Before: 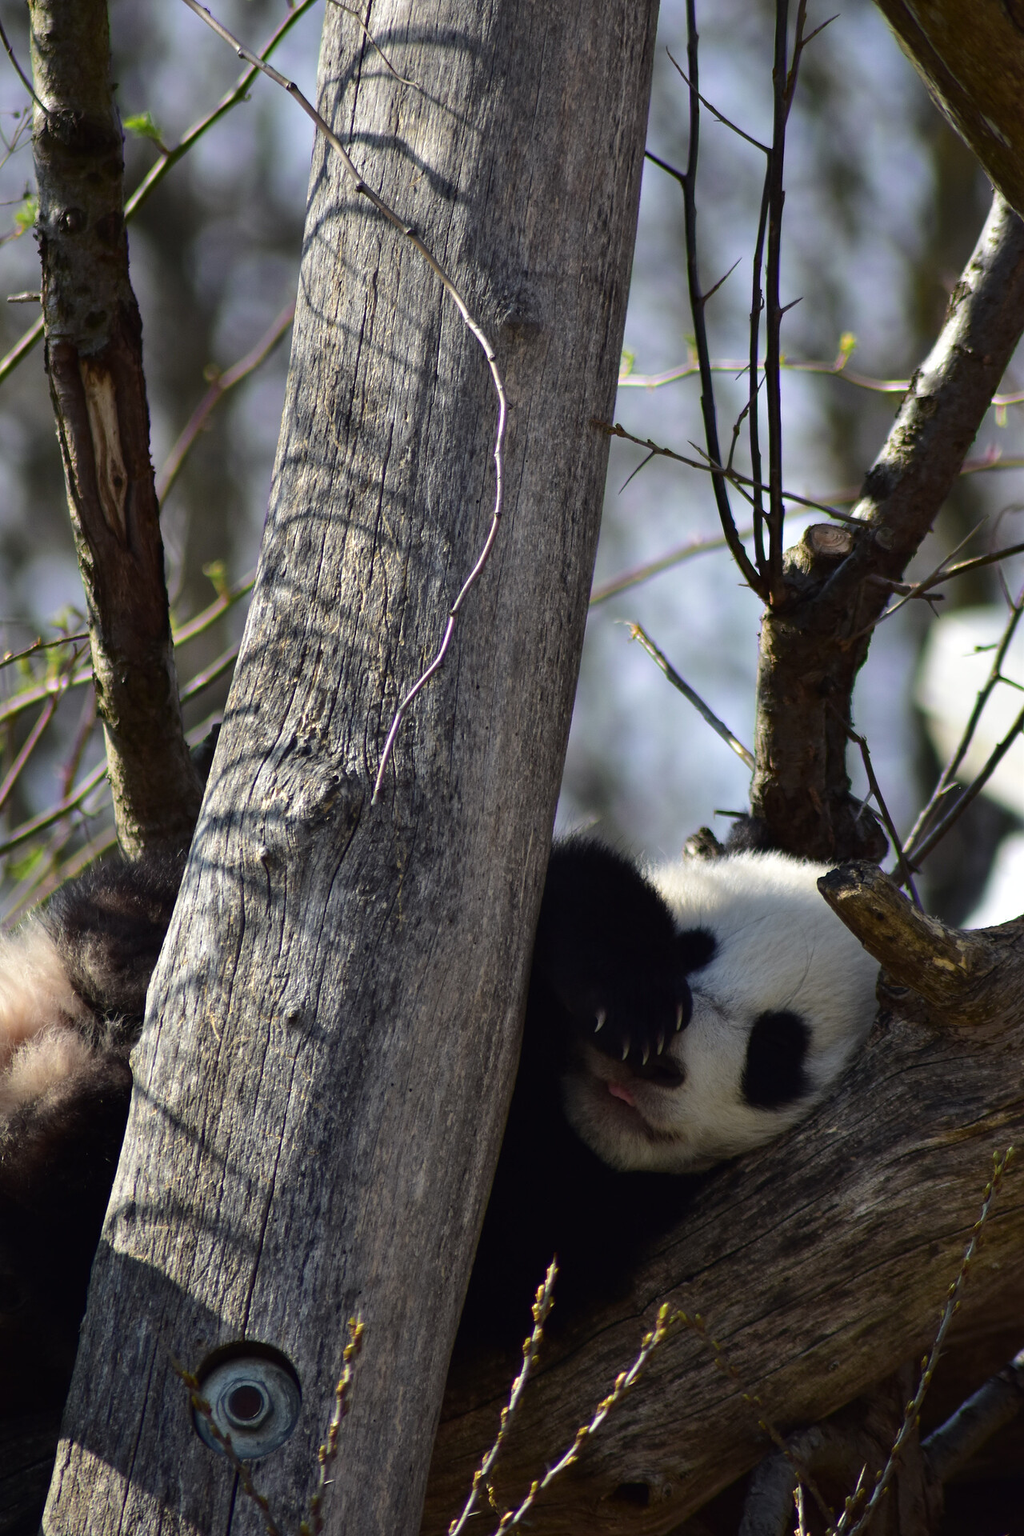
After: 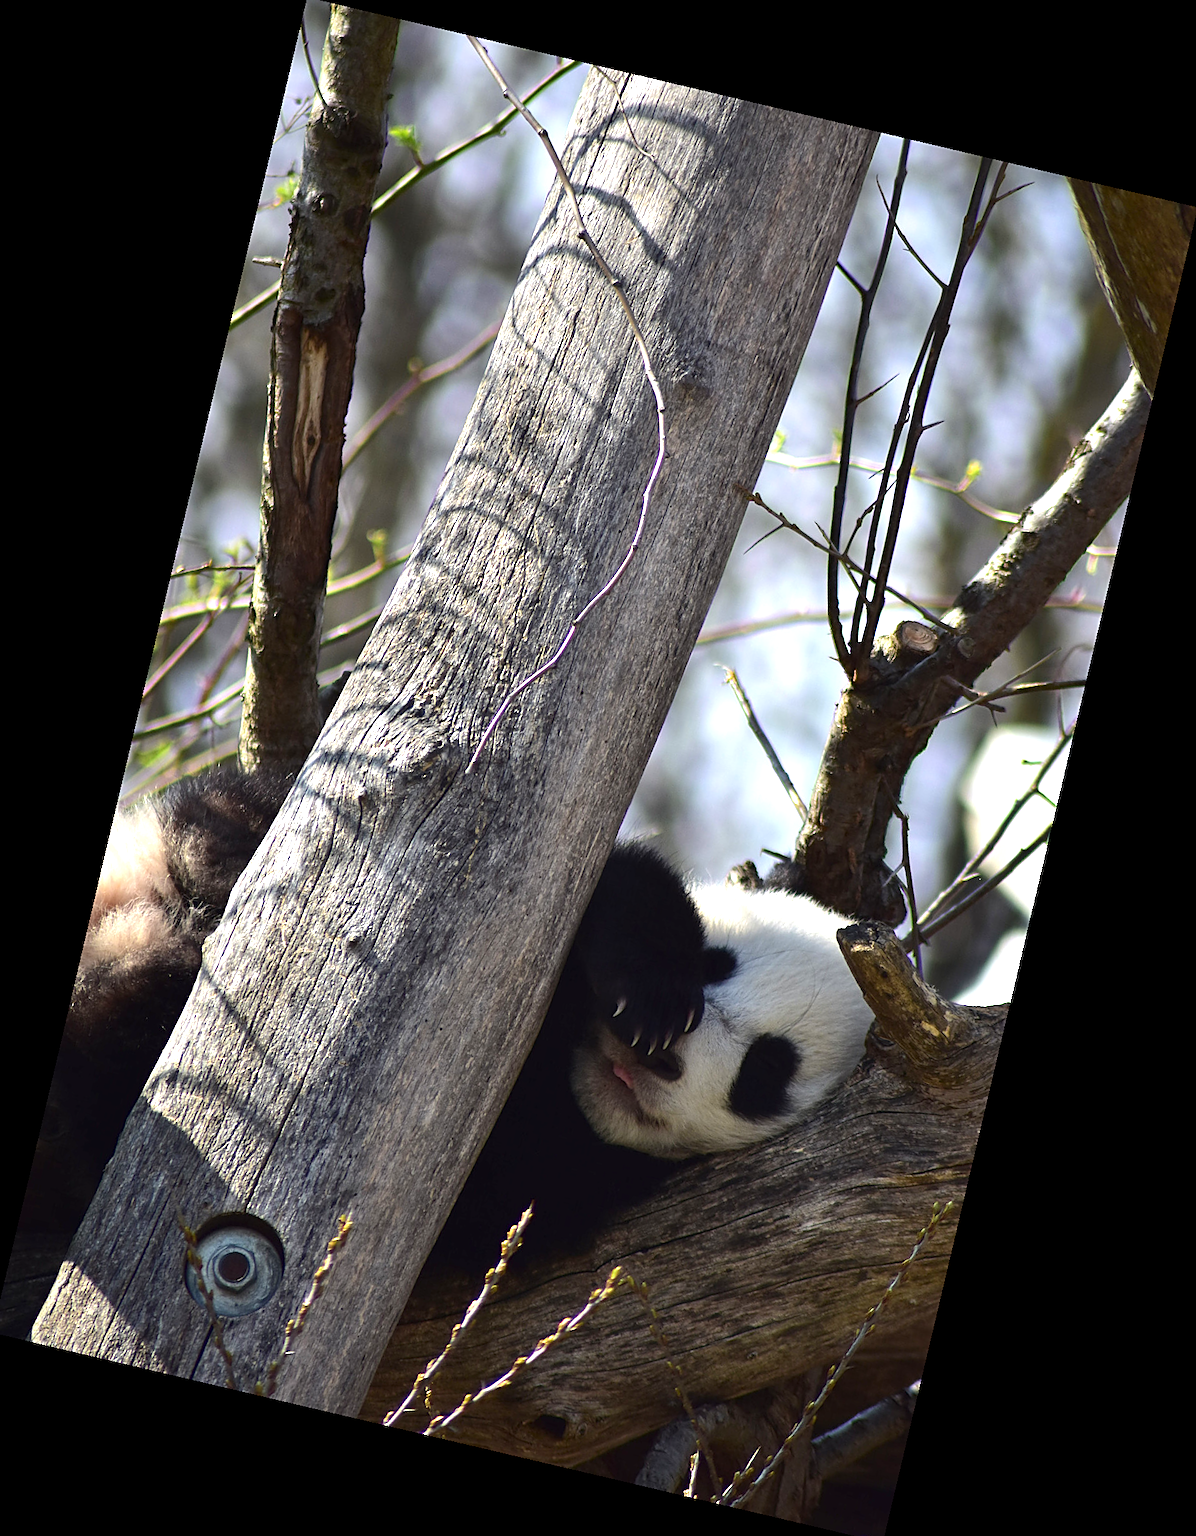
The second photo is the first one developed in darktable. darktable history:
crop and rotate: left 0.614%, top 0.179%, bottom 0.309%
sharpen: on, module defaults
rotate and perspective: rotation 13.27°, automatic cropping off
exposure: exposure 0.921 EV, compensate highlight preservation false
